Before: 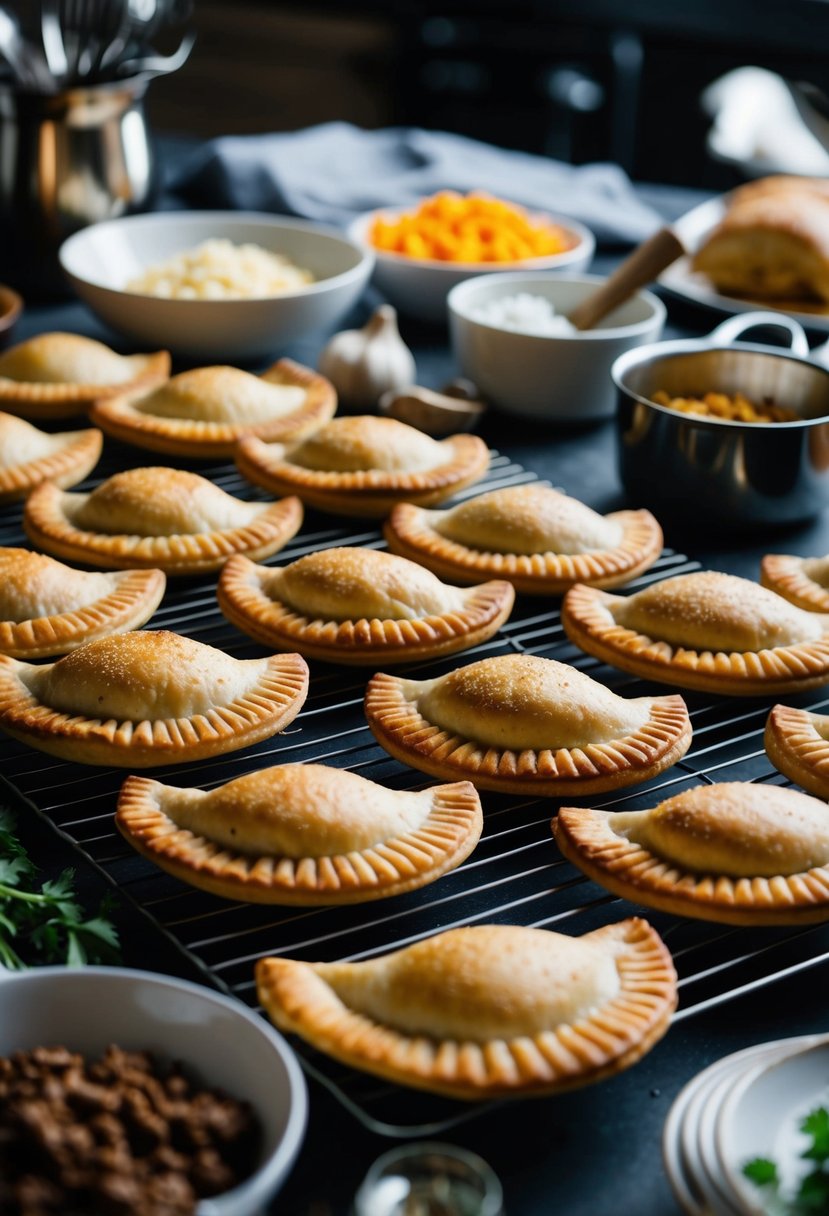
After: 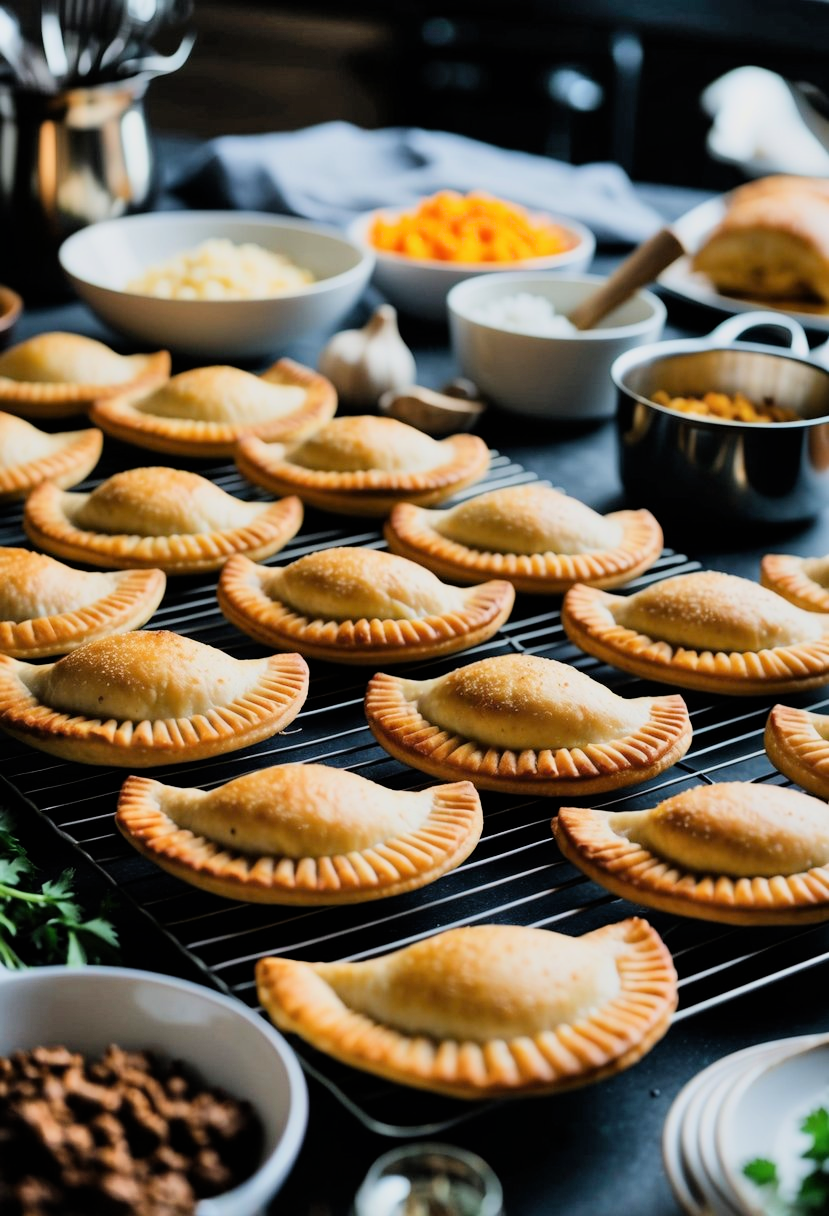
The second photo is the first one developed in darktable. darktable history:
exposure: black level correction 0, exposure 0.703 EV, compensate highlight preservation false
shadows and highlights: low approximation 0.01, soften with gaussian
filmic rgb: black relative exposure -7.65 EV, white relative exposure 4.56 EV, hardness 3.61, color science v6 (2022)
